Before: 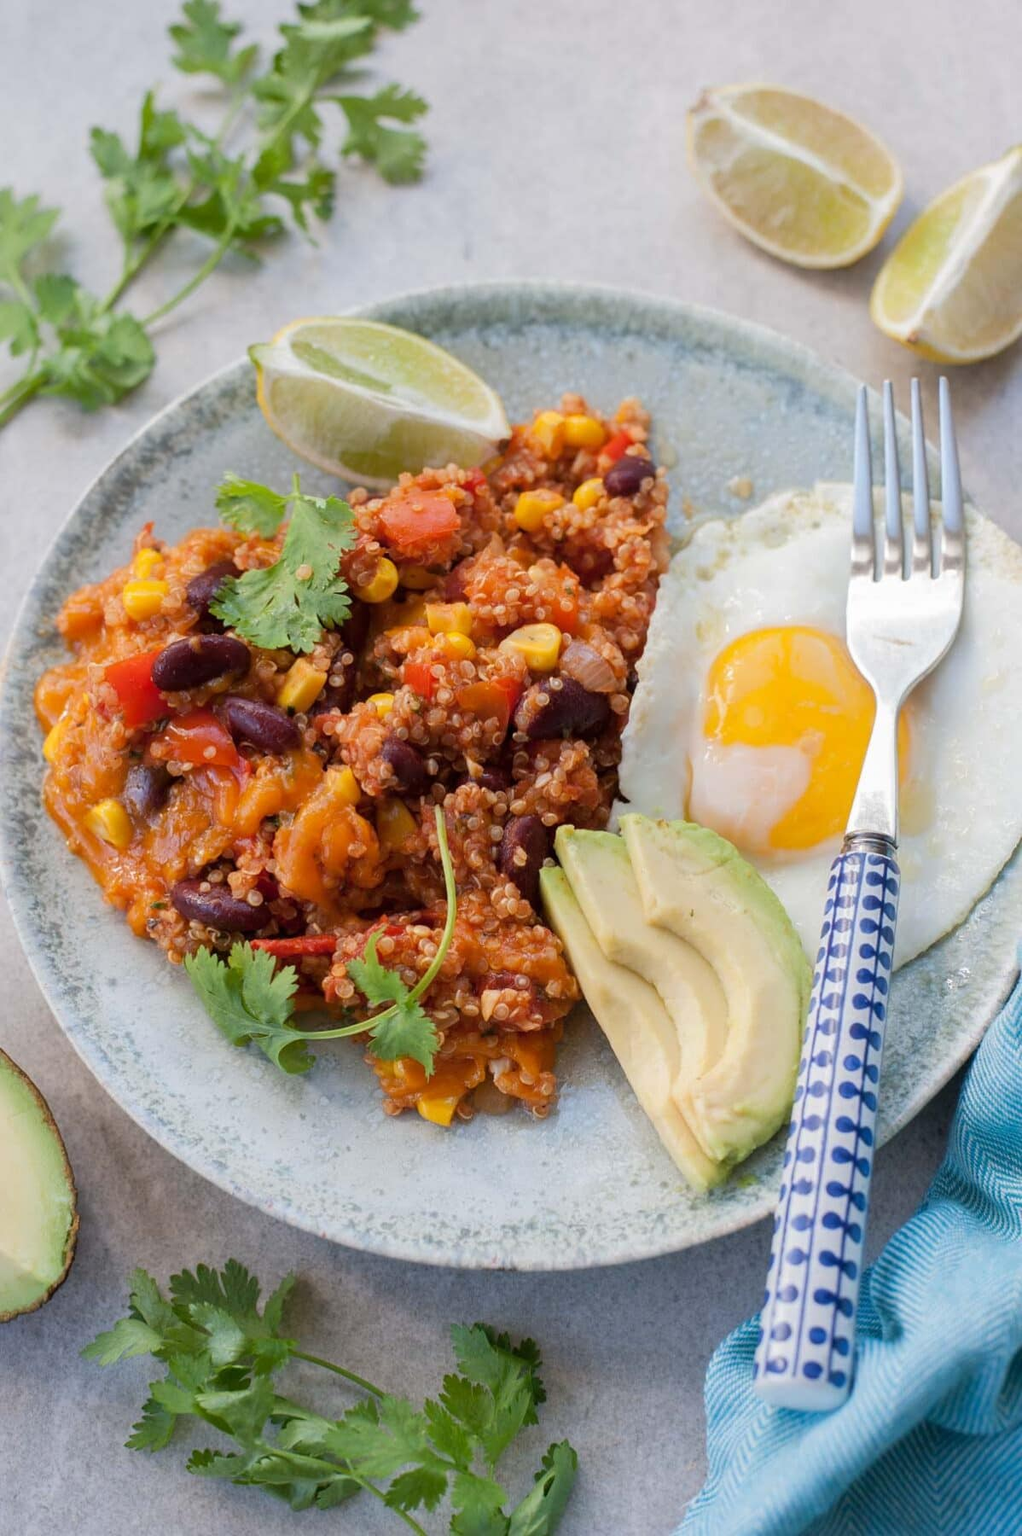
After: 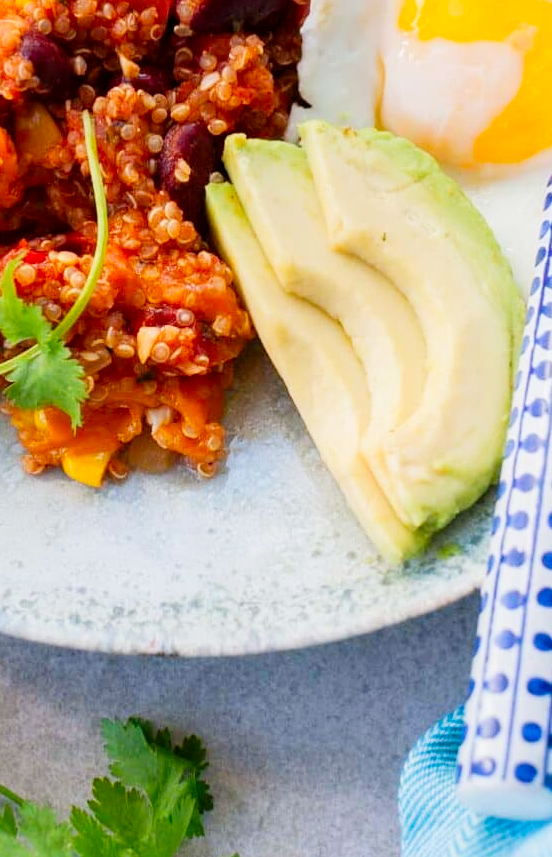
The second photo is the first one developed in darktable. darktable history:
contrast brightness saturation: saturation 0.125
crop: left 35.722%, top 46.31%, right 18.189%, bottom 6.055%
tone equalizer: edges refinement/feathering 500, mask exposure compensation -1.57 EV, preserve details no
color correction: highlights b* -0.046, saturation 1.1
tone curve: curves: ch0 [(0, 0) (0.004, 0.001) (0.02, 0.008) (0.218, 0.218) (0.664, 0.774) (0.832, 0.914) (1, 1)], preserve colors none
